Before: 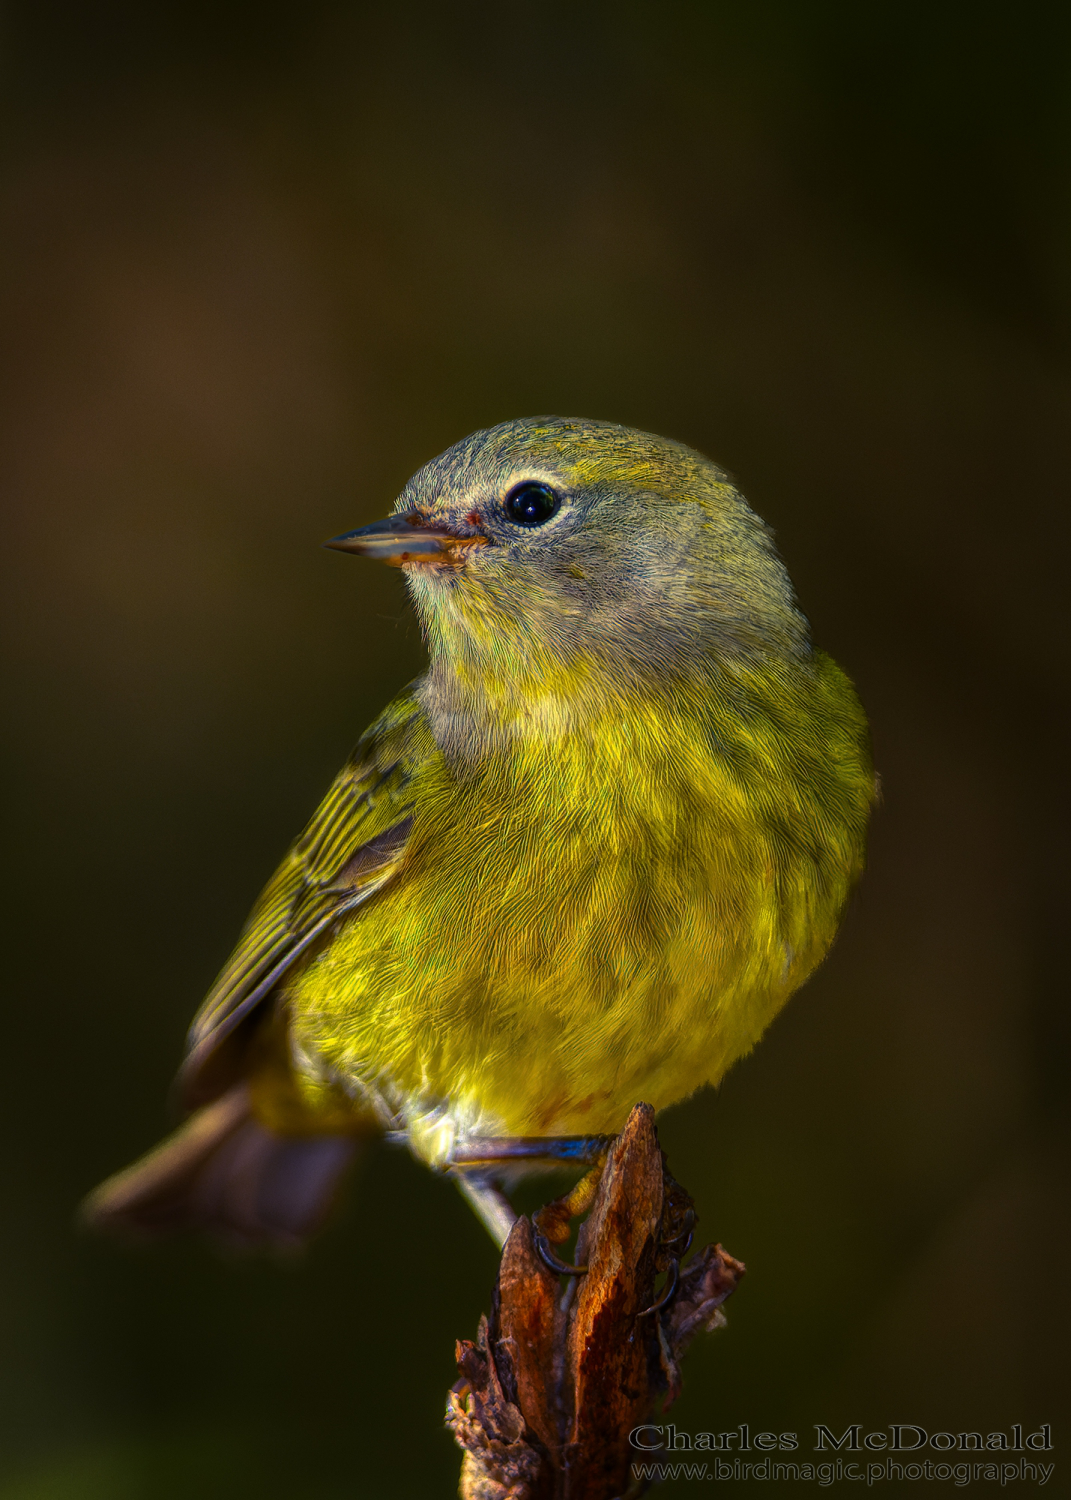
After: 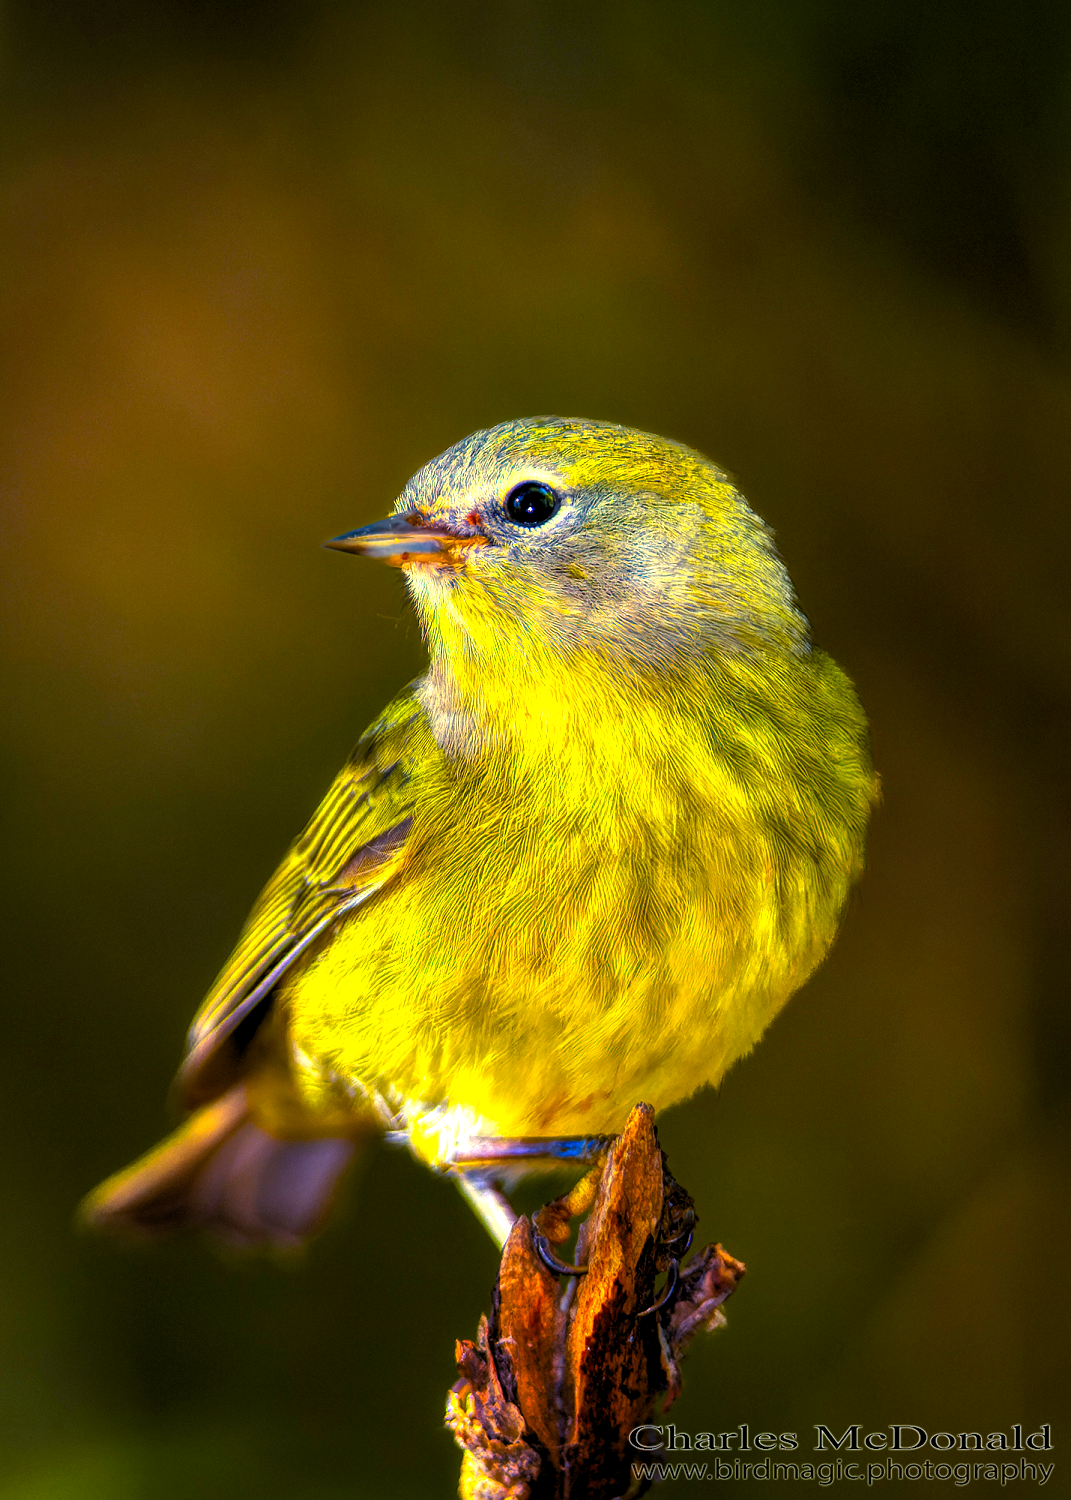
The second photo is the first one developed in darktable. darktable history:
rgb levels: levels [[0.01, 0.419, 0.839], [0, 0.5, 1], [0, 0.5, 1]]
exposure: black level correction 0, exposure 1.2 EV, compensate exposure bias true, compensate highlight preservation false
color balance rgb: linear chroma grading › global chroma 15%, perceptual saturation grading › global saturation 30%
